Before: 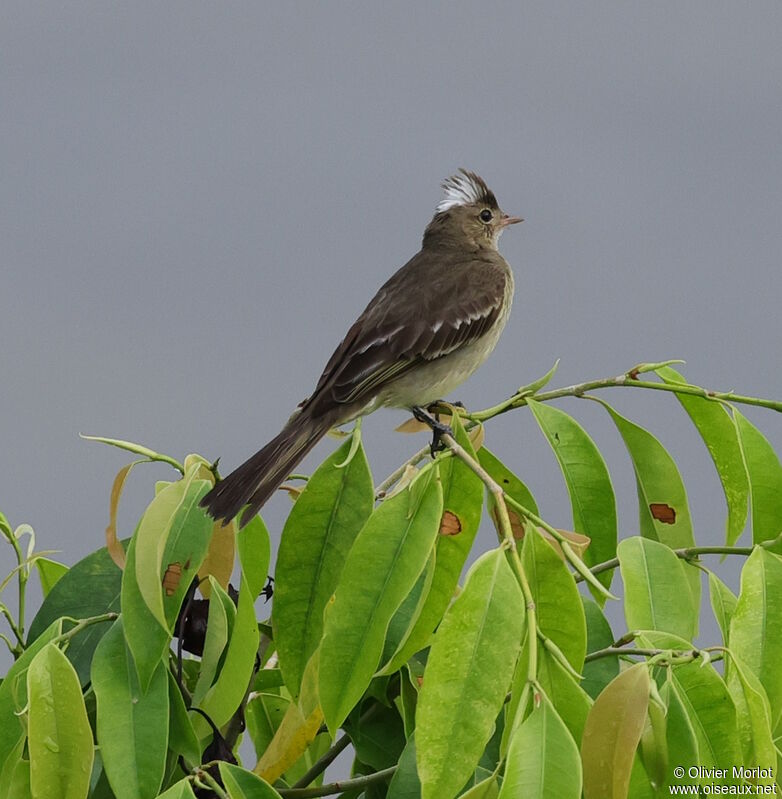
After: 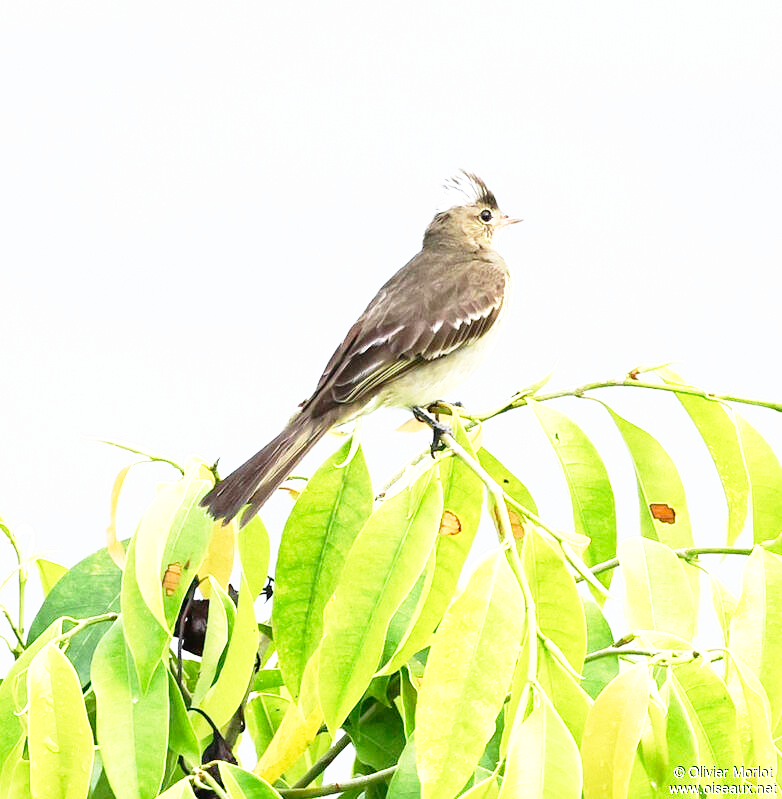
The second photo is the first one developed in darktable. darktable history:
exposure: black level correction 0, exposure 1.46 EV, compensate highlight preservation false
base curve: curves: ch0 [(0, 0) (0.012, 0.01) (0.073, 0.168) (0.31, 0.711) (0.645, 0.957) (1, 1)], preserve colors none
